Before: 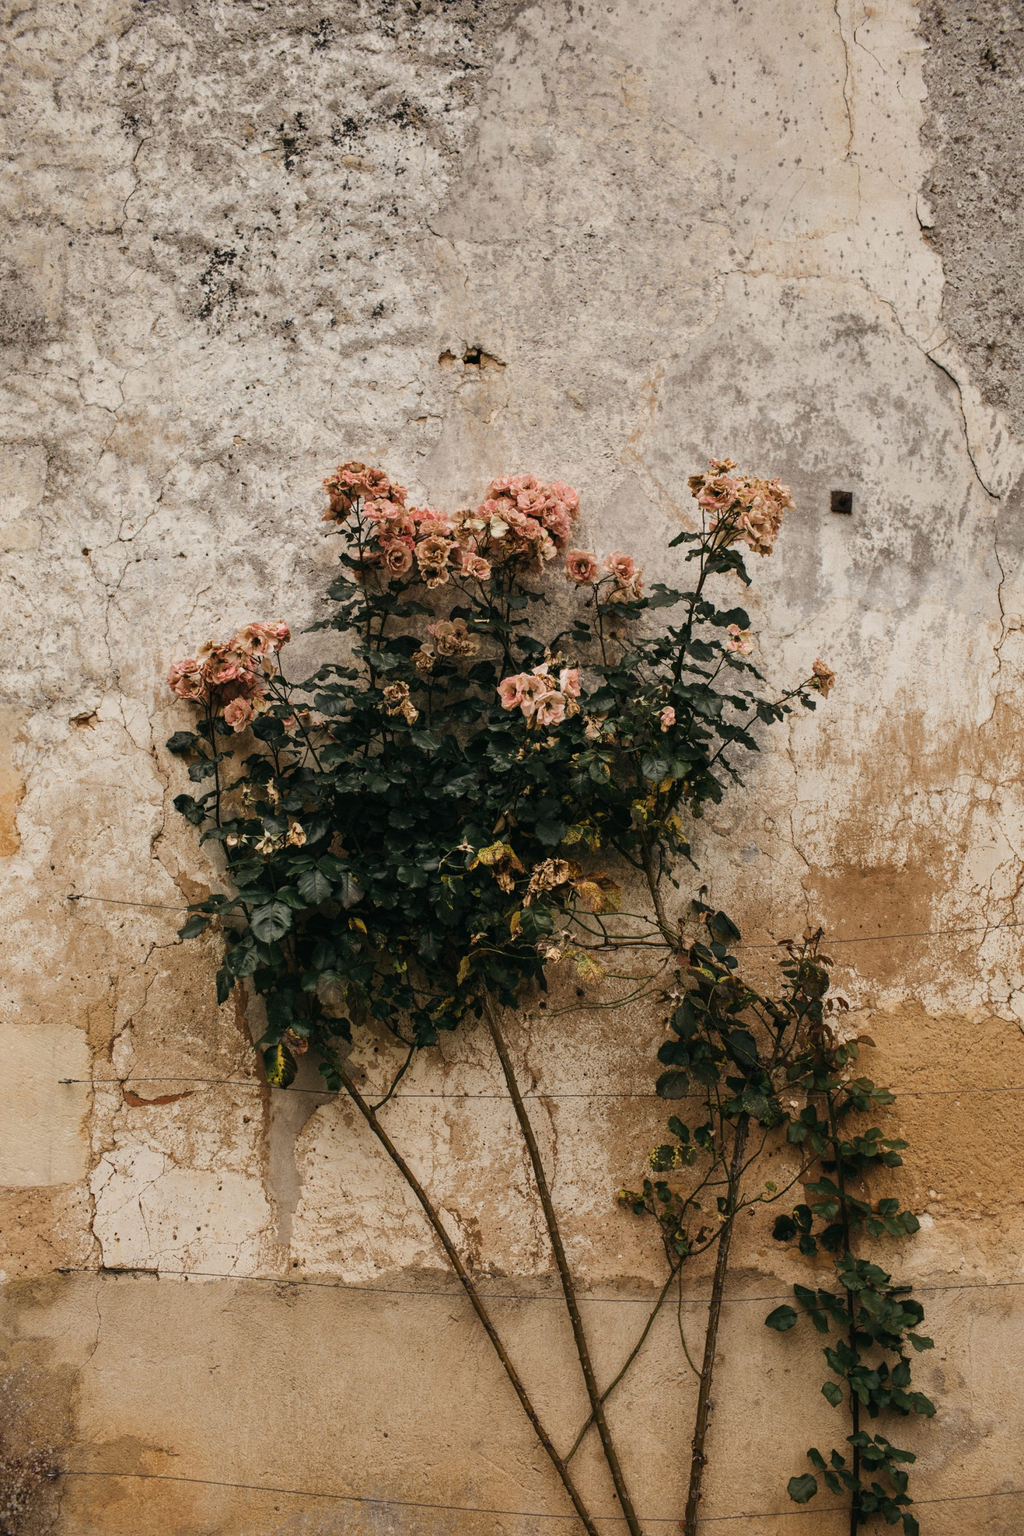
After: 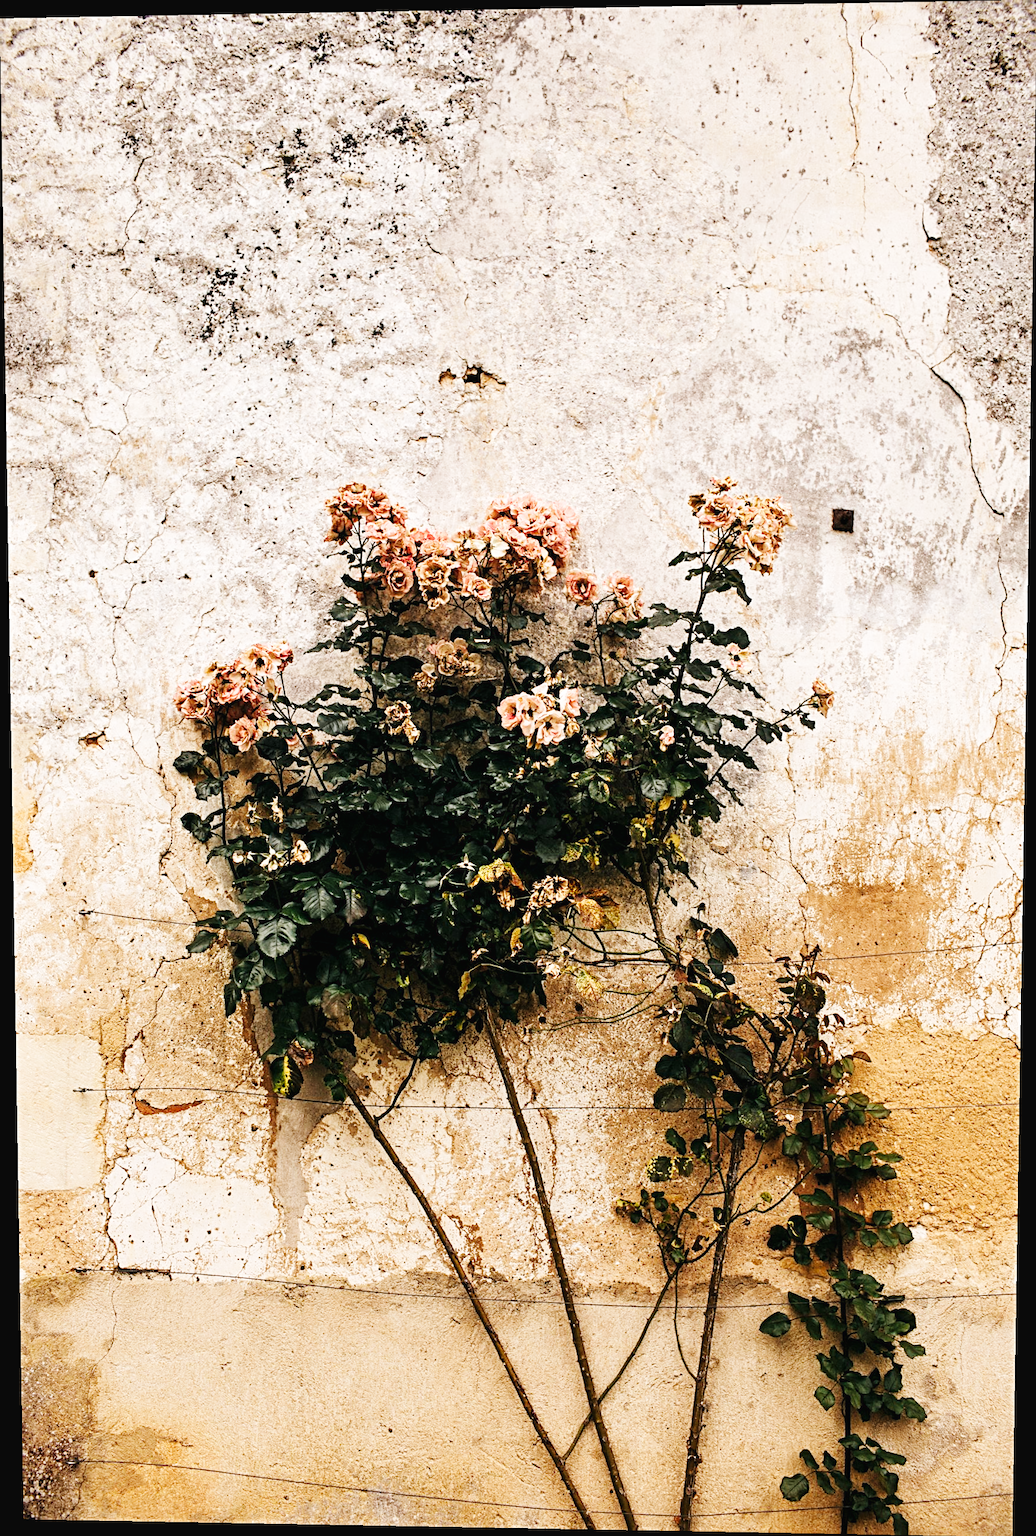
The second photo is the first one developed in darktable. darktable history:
rotate and perspective: lens shift (vertical) 0.048, lens shift (horizontal) -0.024, automatic cropping off
white balance: red 1.009, blue 1.027
sharpen: radius 4
base curve: curves: ch0 [(0, 0.003) (0.001, 0.002) (0.006, 0.004) (0.02, 0.022) (0.048, 0.086) (0.094, 0.234) (0.162, 0.431) (0.258, 0.629) (0.385, 0.8) (0.548, 0.918) (0.751, 0.988) (1, 1)], preserve colors none
